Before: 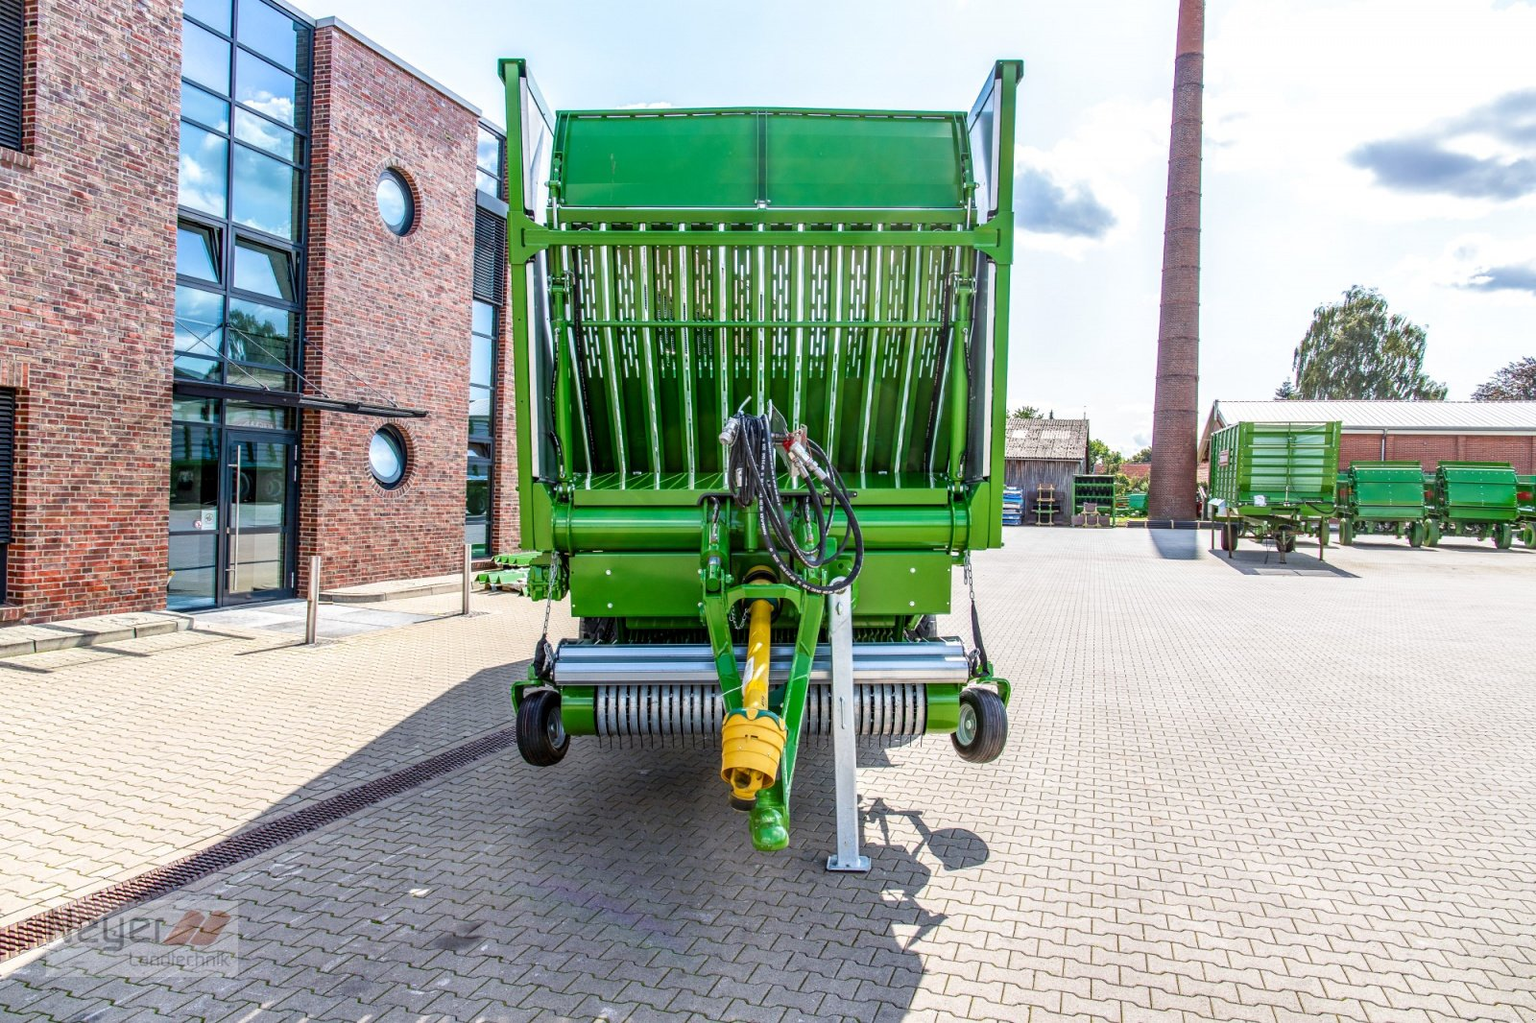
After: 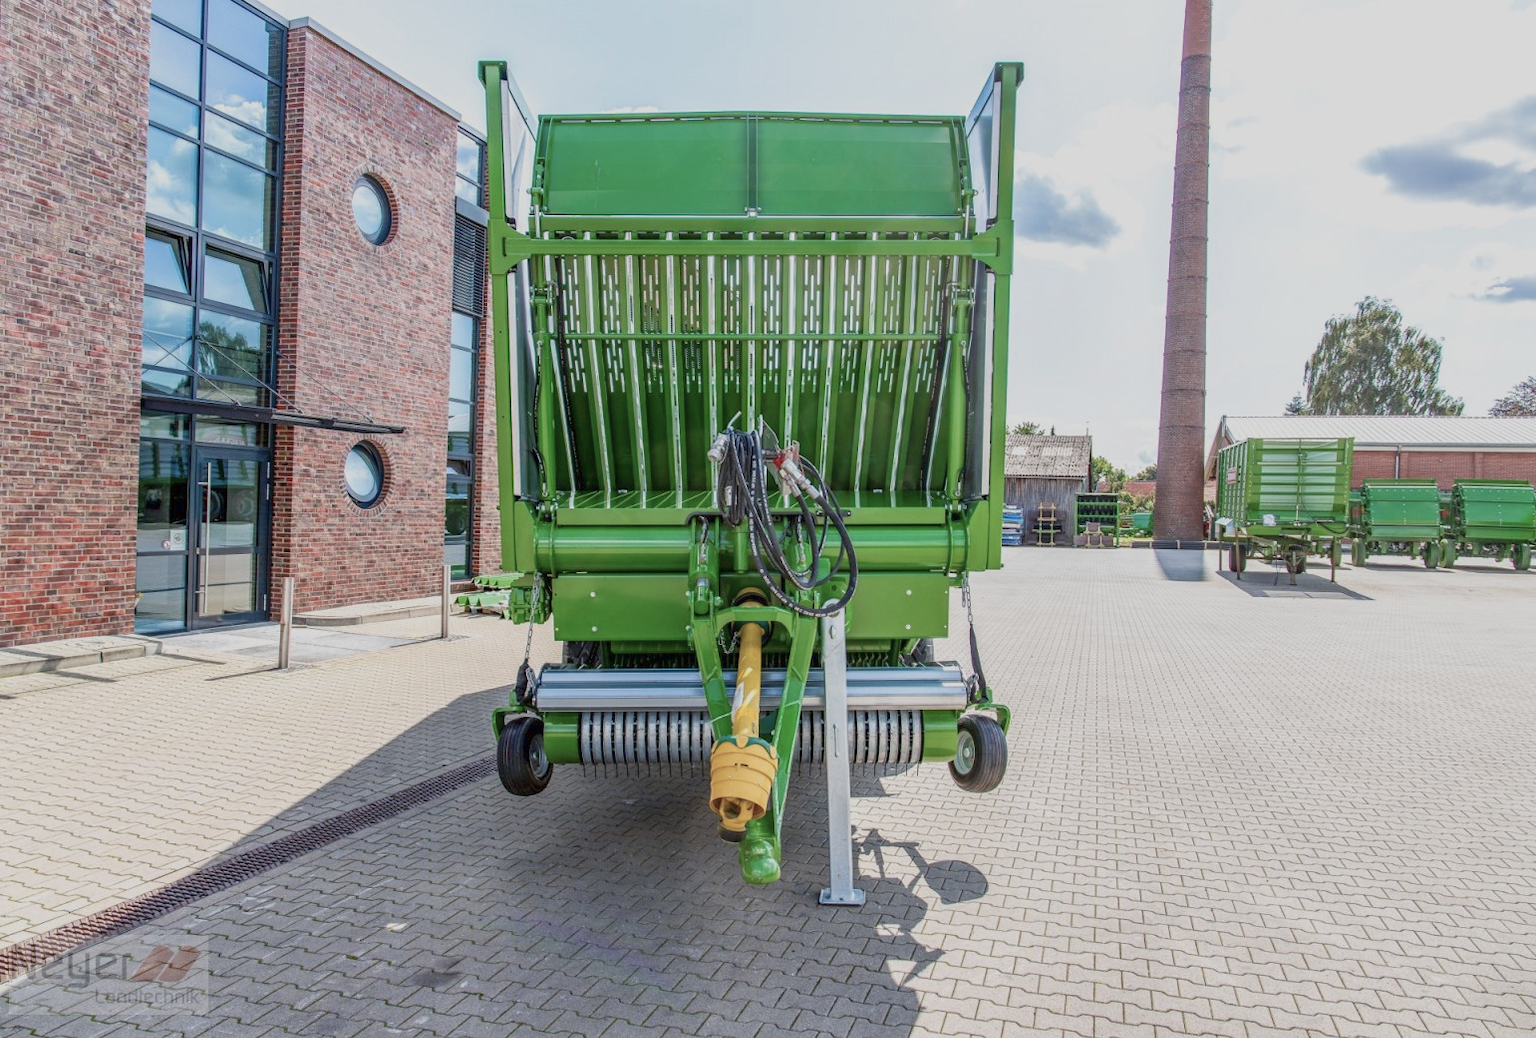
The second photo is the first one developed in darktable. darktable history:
crop and rotate: left 2.536%, right 1.107%, bottom 2.246%
color balance rgb: perceptual saturation grading › global saturation -27.94%, hue shift -2.27°, contrast -21.26%
